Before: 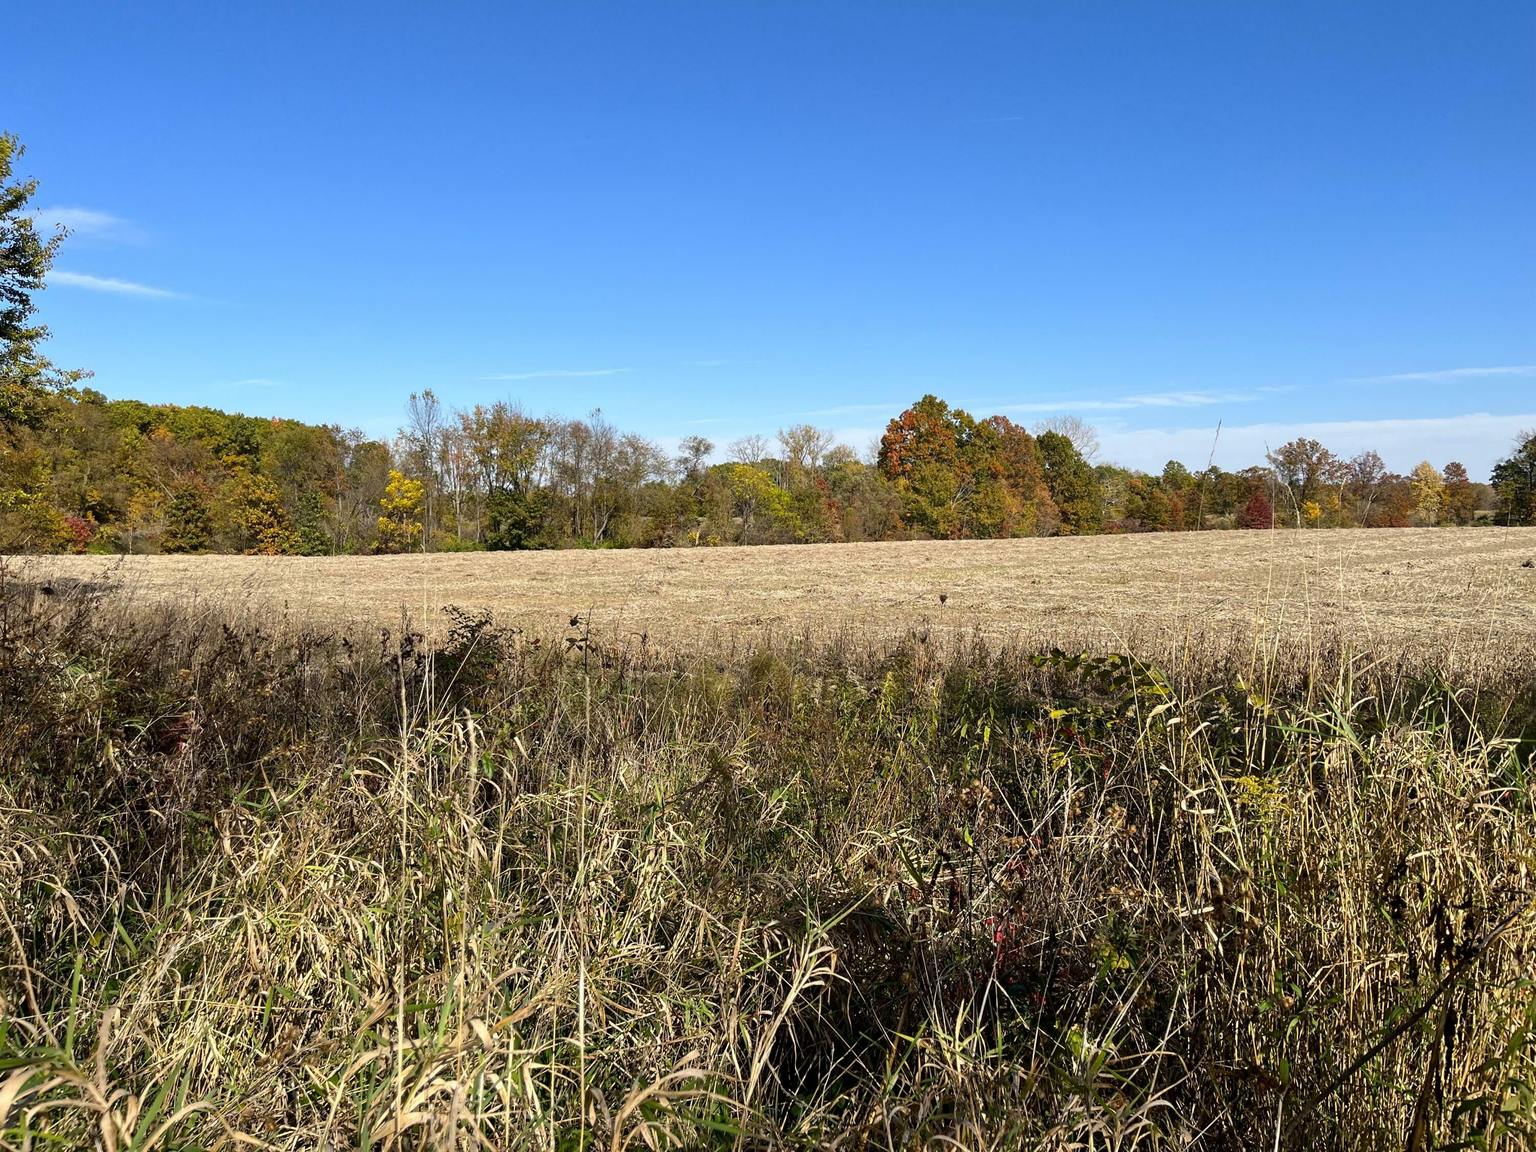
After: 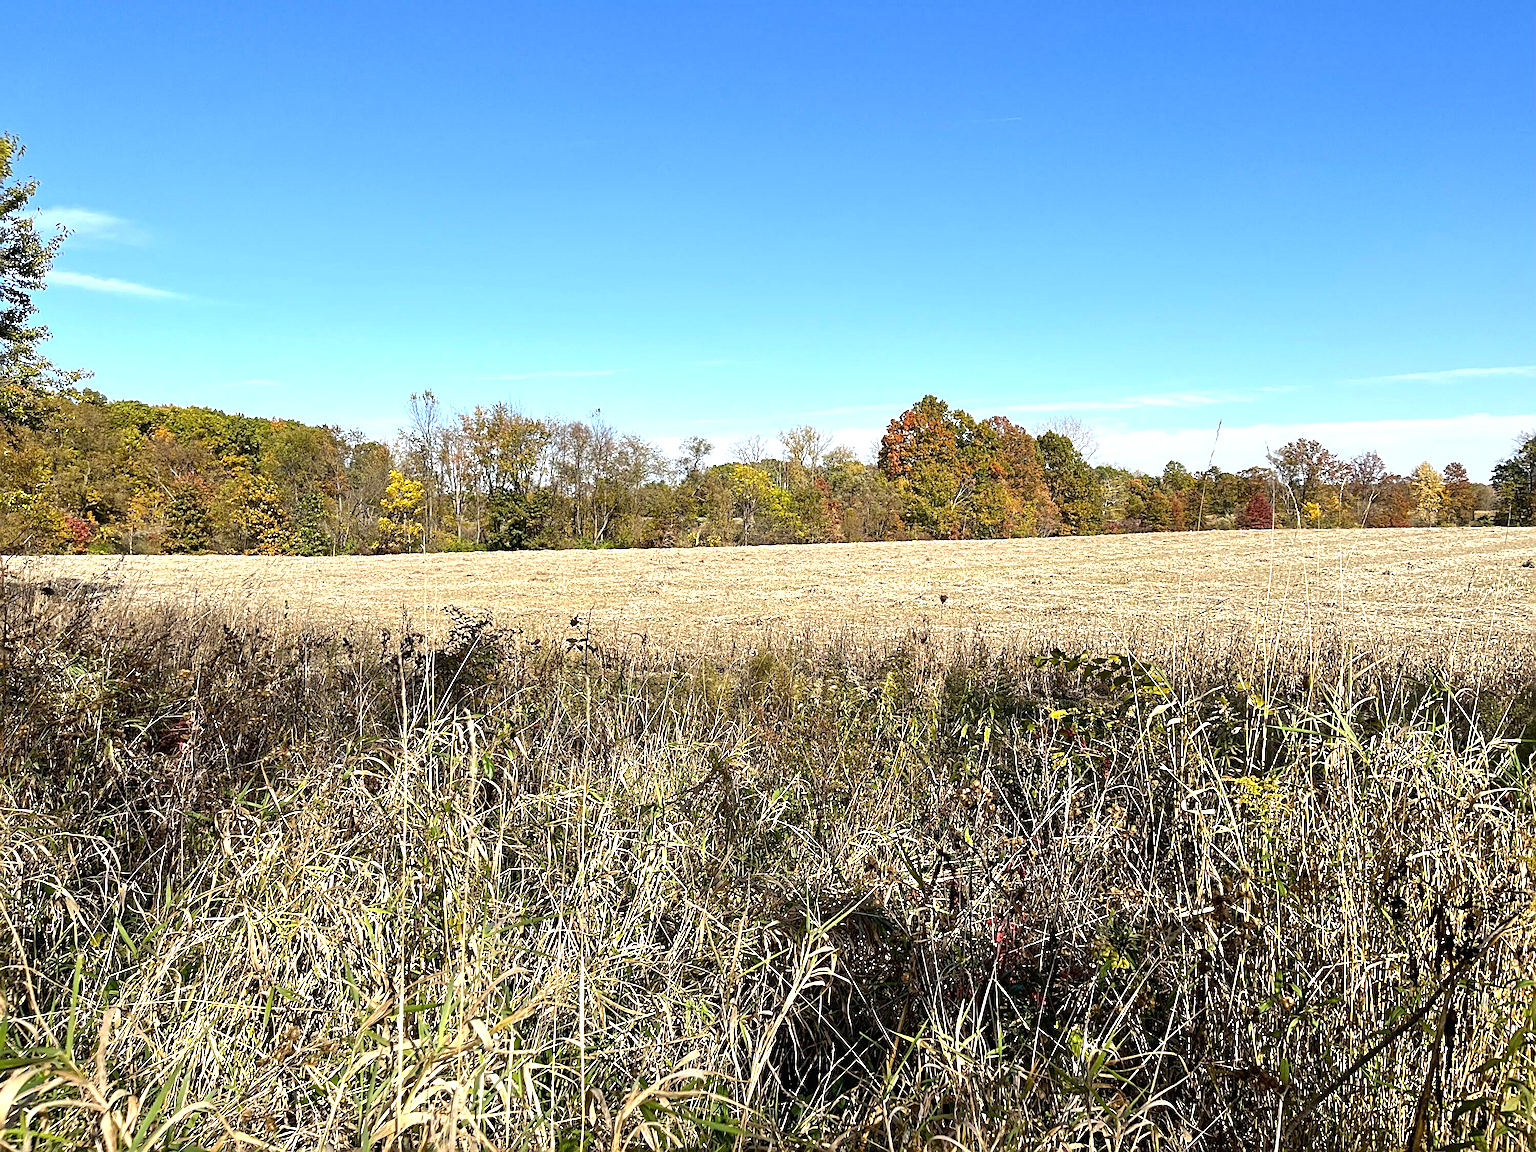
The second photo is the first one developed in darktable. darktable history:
sharpen: radius 2.817, amount 0.715
exposure: black level correction 0, exposure 0.7 EV, compensate exposure bias true, compensate highlight preservation false
